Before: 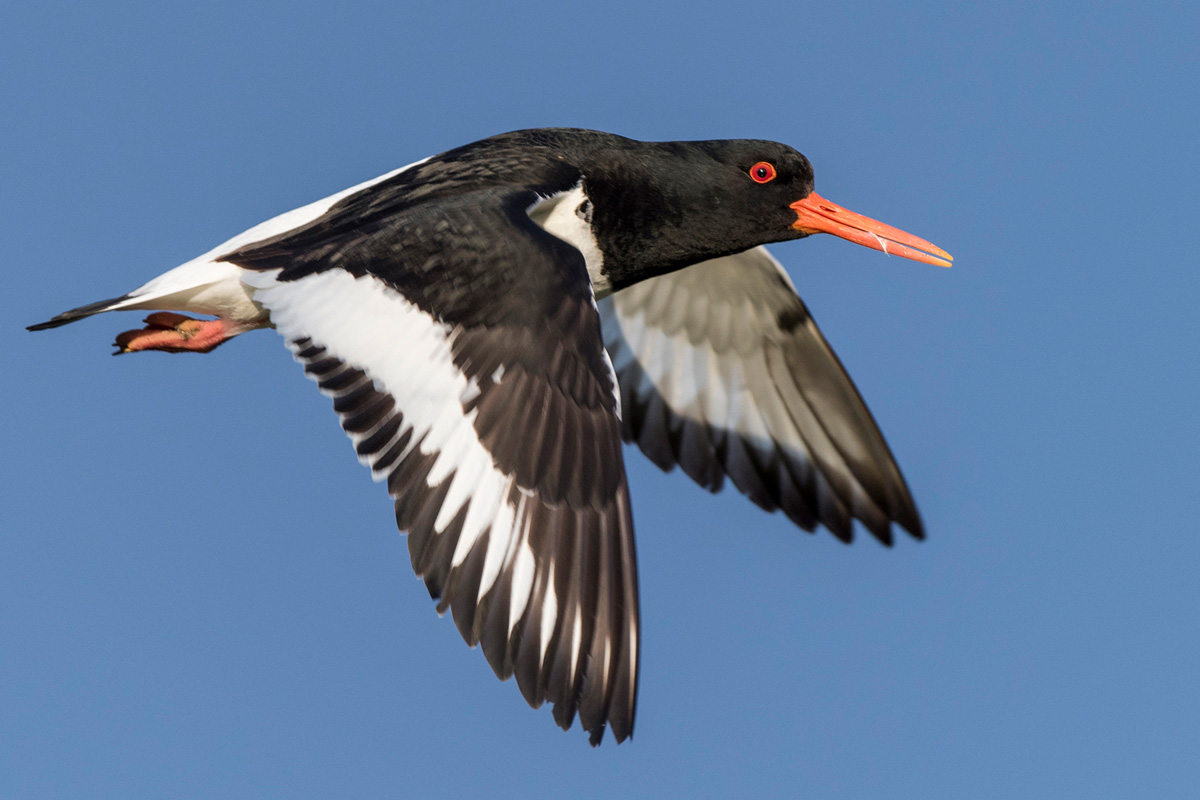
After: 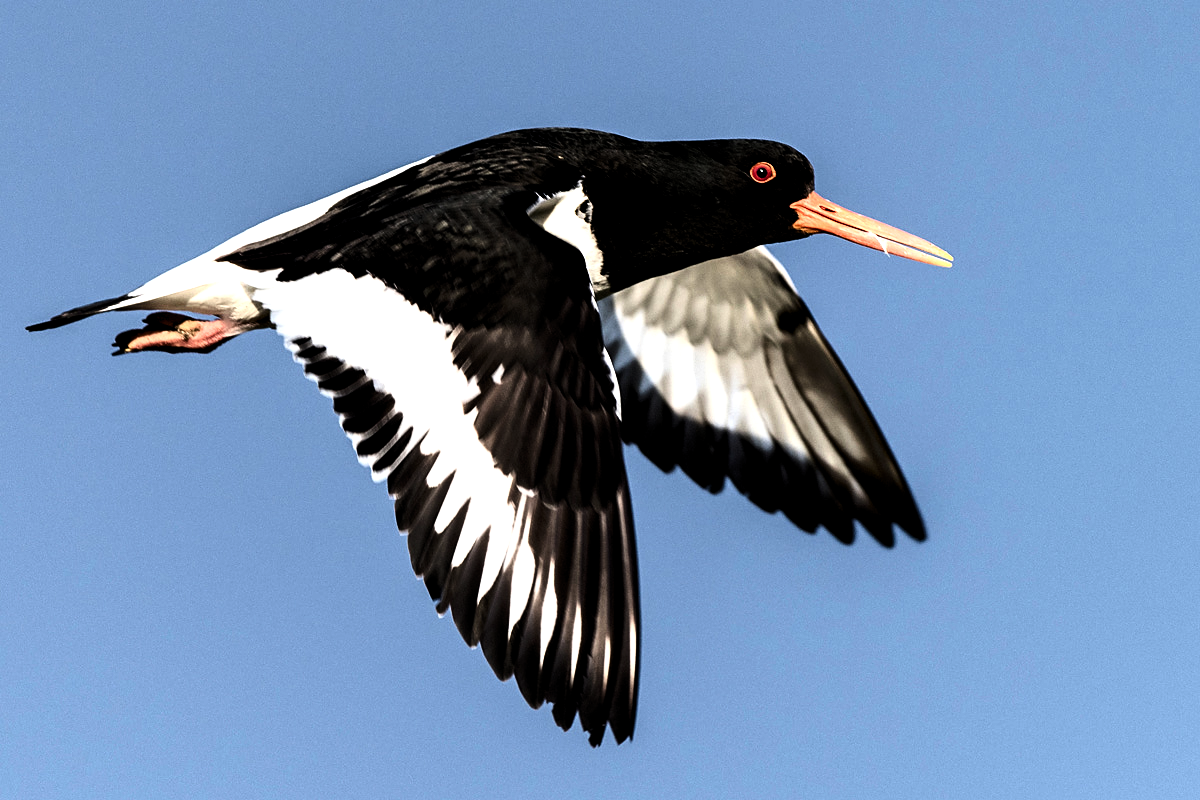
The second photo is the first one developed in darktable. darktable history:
tone curve: curves: ch0 [(0, 0) (0.003, 0.003) (0.011, 0.006) (0.025, 0.012) (0.044, 0.02) (0.069, 0.023) (0.1, 0.029) (0.136, 0.037) (0.177, 0.058) (0.224, 0.084) (0.277, 0.137) (0.335, 0.209) (0.399, 0.336) (0.468, 0.478) (0.543, 0.63) (0.623, 0.789) (0.709, 0.903) (0.801, 0.967) (0.898, 0.987) (1, 1)], color space Lab, independent channels, preserve colors none
levels: levels [0.052, 0.496, 0.908]
sharpen: amount 0.206
